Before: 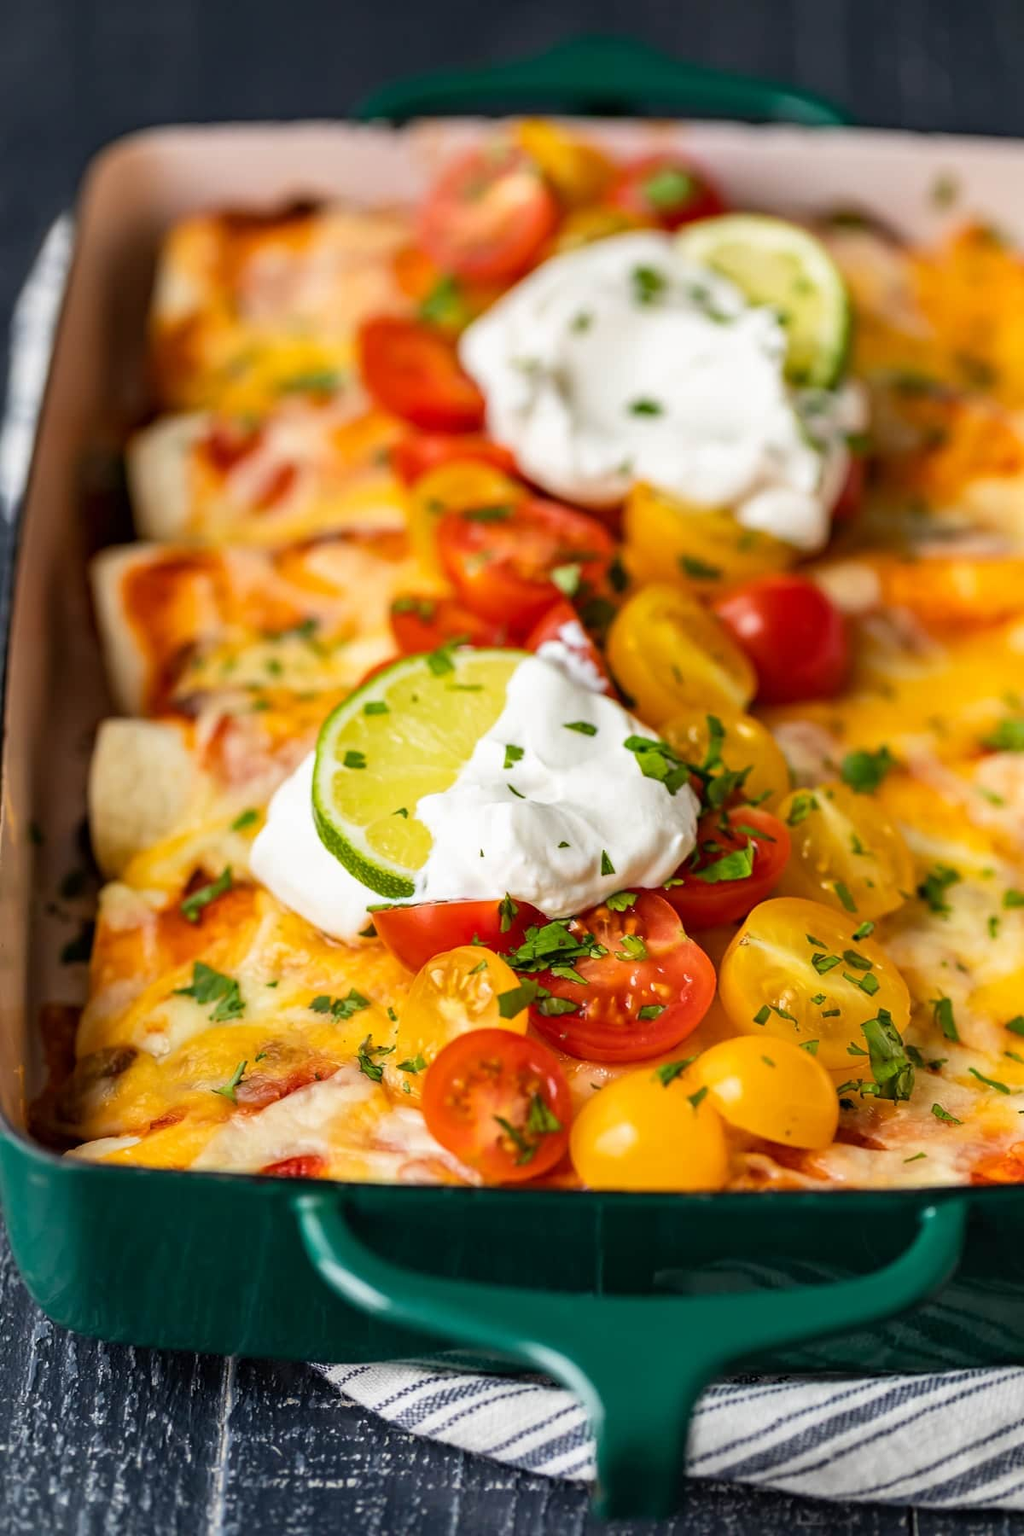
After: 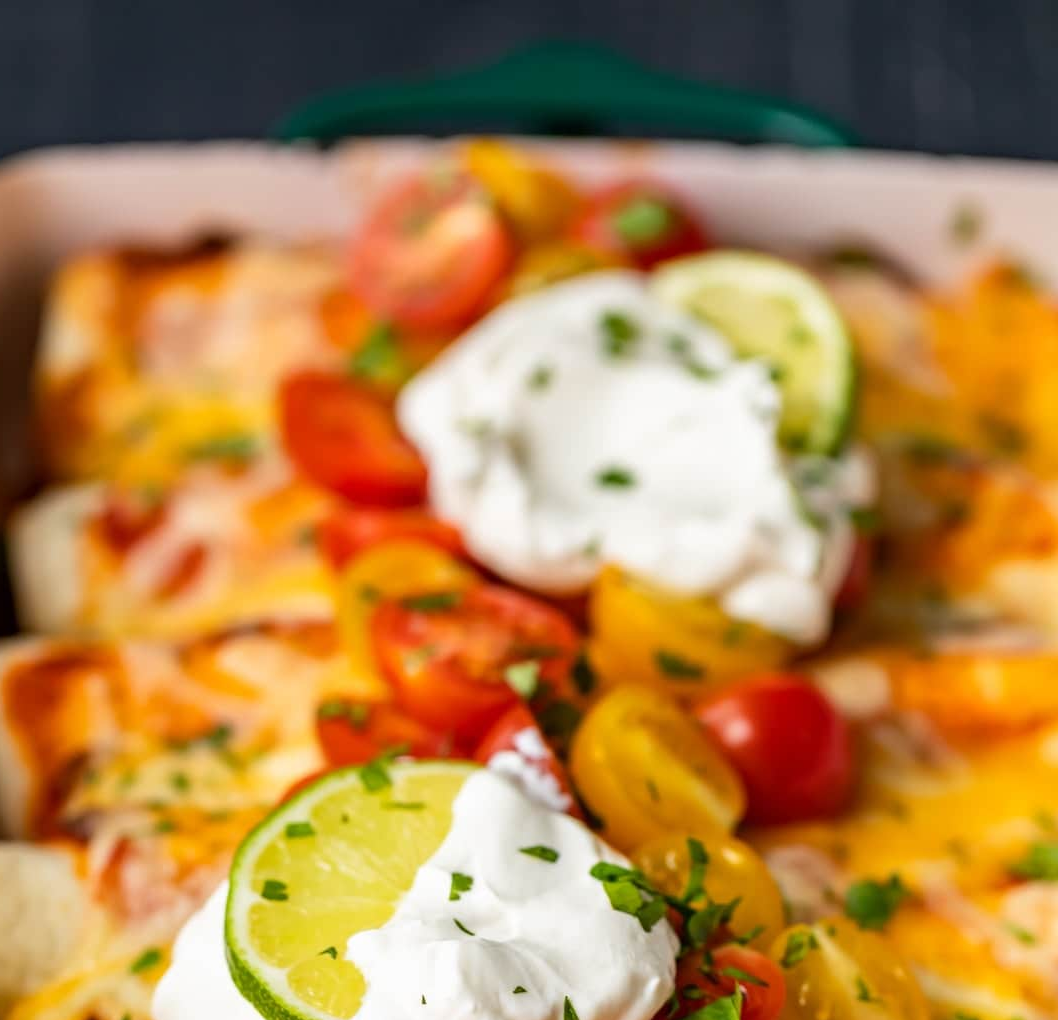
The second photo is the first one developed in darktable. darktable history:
crop and rotate: left 11.776%, bottom 43.331%
